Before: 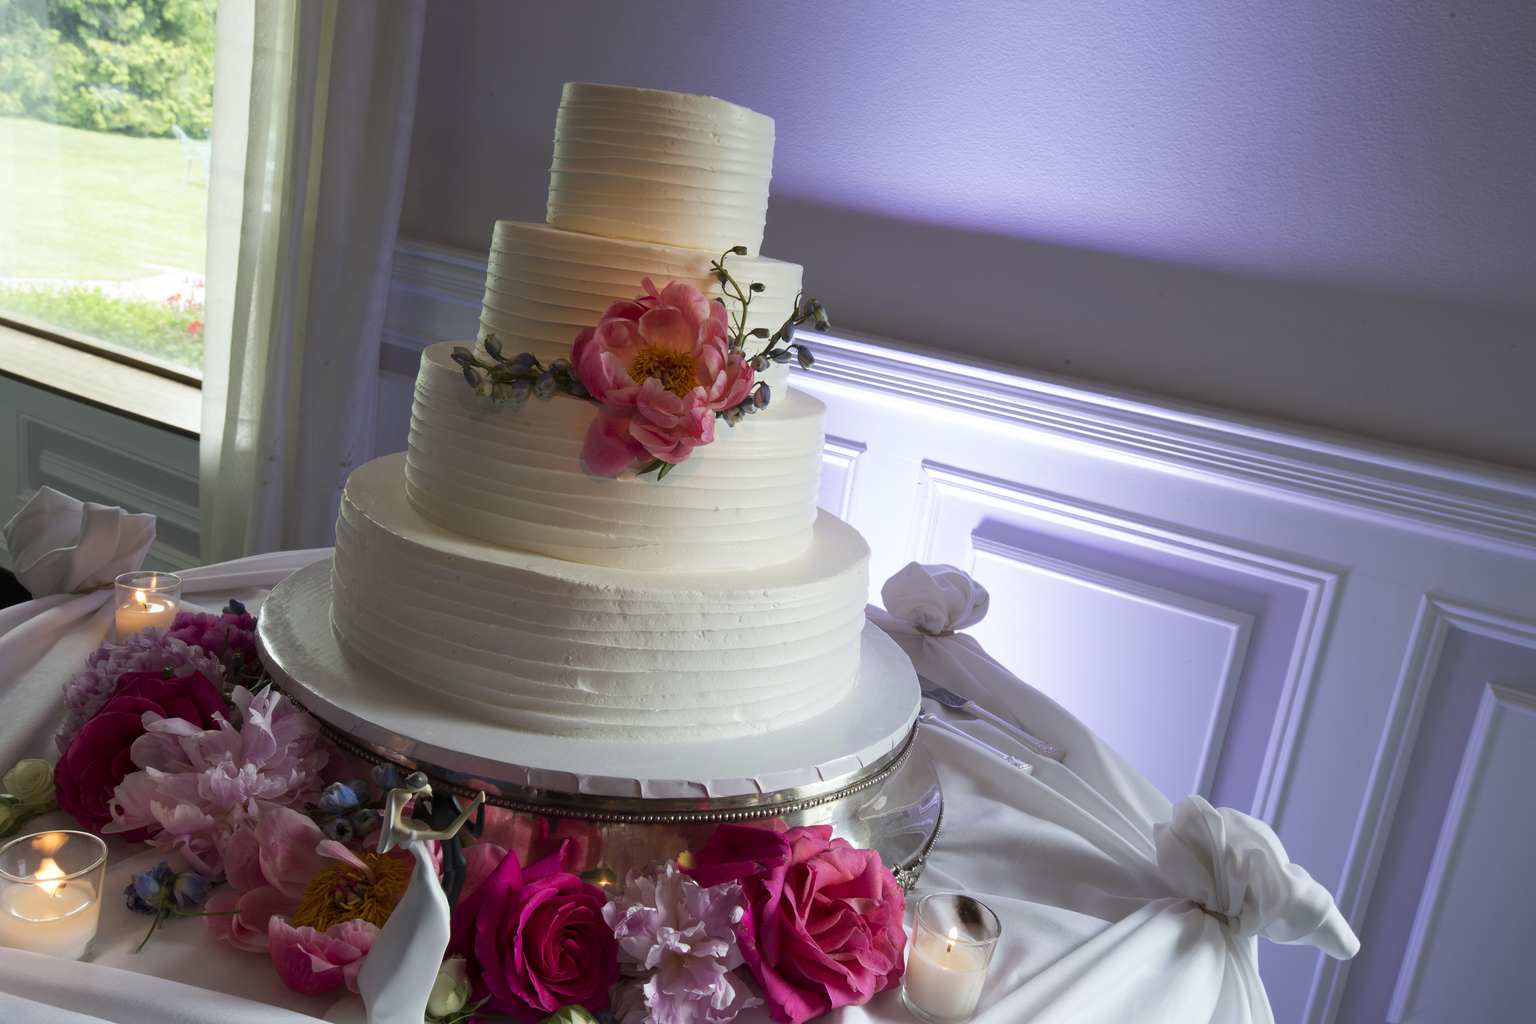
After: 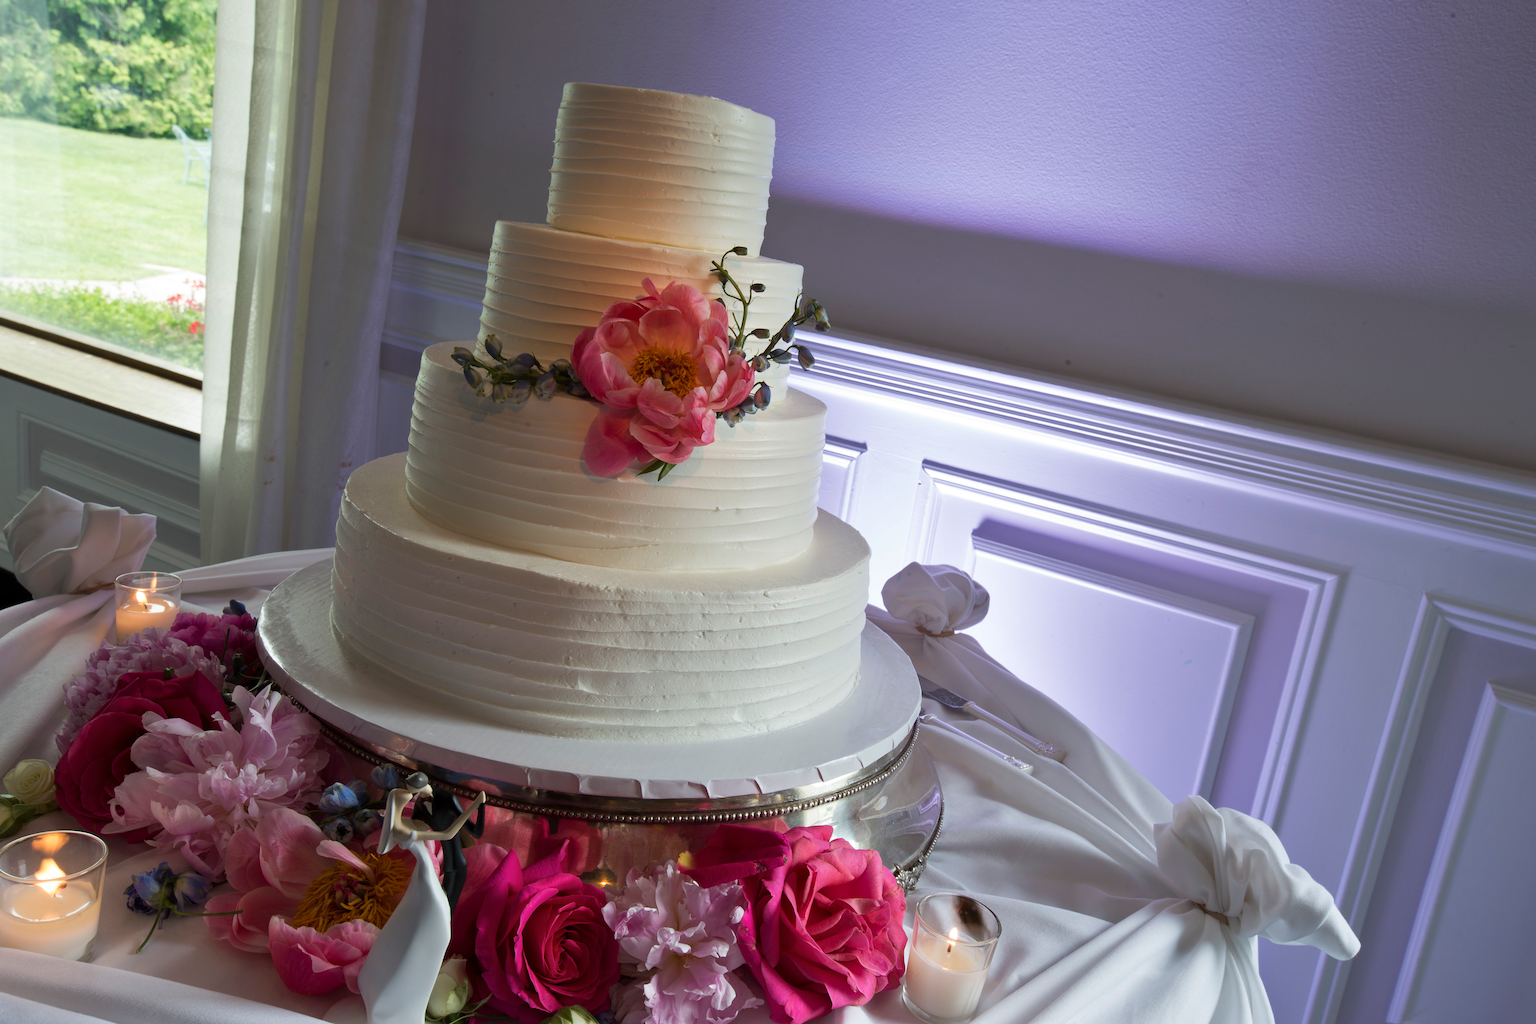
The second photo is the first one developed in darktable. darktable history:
shadows and highlights: shadows 22.7, highlights -48.71, soften with gaussian
white balance: emerald 1
